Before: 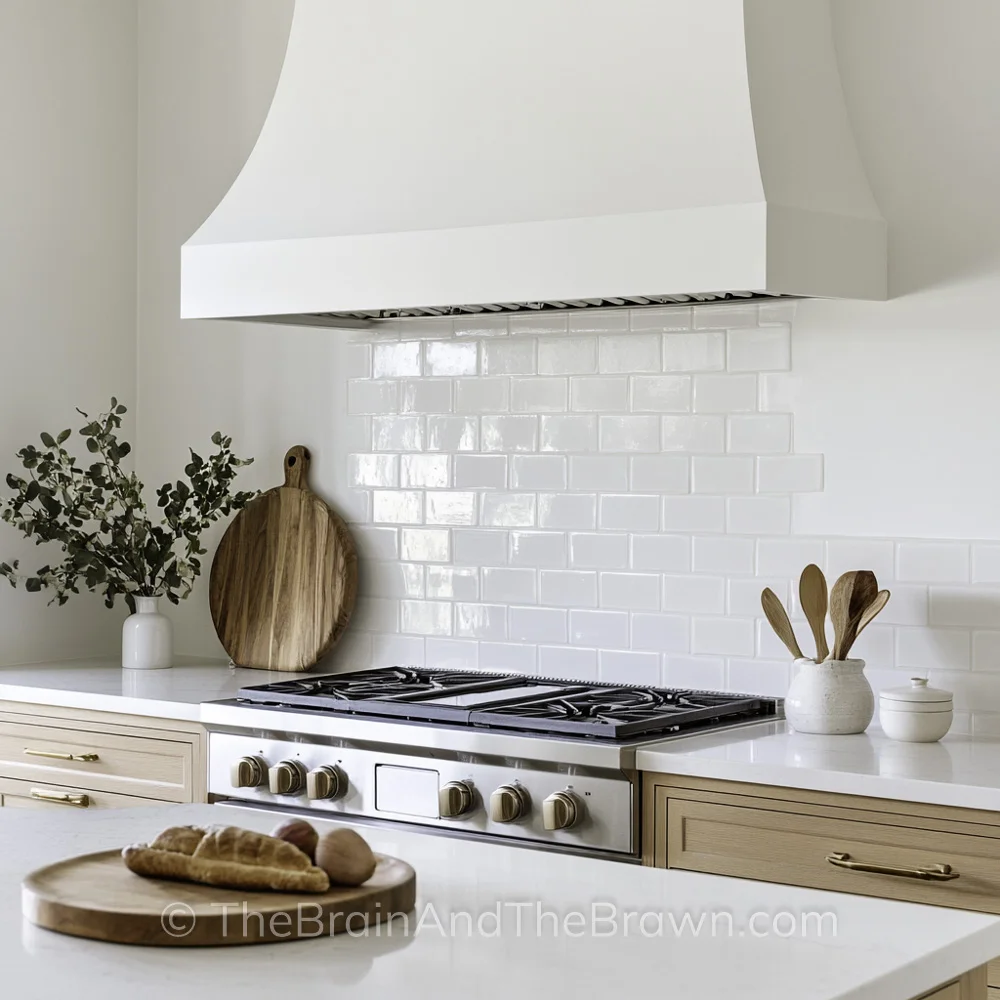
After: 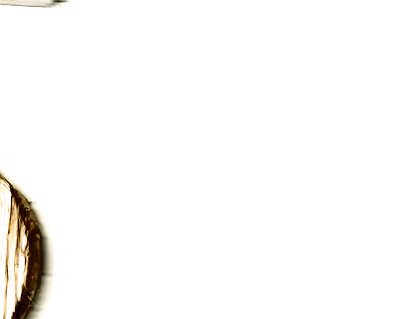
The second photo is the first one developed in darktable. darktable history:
tone equalizer: -8 EV -0.417 EV, -7 EV -0.389 EV, -6 EV -0.333 EV, -5 EV -0.222 EV, -3 EV 0.222 EV, -2 EV 0.333 EV, -1 EV 0.389 EV, +0 EV 0.417 EV, edges refinement/feathering 500, mask exposure compensation -1.57 EV, preserve details no
tone curve: curves: ch0 [(0, 0) (0.003, 0.004) (0.011, 0.006) (0.025, 0.011) (0.044, 0.017) (0.069, 0.029) (0.1, 0.047) (0.136, 0.07) (0.177, 0.121) (0.224, 0.182) (0.277, 0.257) (0.335, 0.342) (0.399, 0.432) (0.468, 0.526) (0.543, 0.621) (0.623, 0.711) (0.709, 0.792) (0.801, 0.87) (0.898, 0.951) (1, 1)], preserve colors none
shadows and highlights: soften with gaussian
filmic rgb: black relative exposure -3.64 EV, white relative exposure 2.44 EV, hardness 3.29
crop: left 31.751%, top 32.172%, right 27.8%, bottom 35.83%
exposure: black level correction 0, exposure 1.741 EV, compensate exposure bias true, compensate highlight preservation false
